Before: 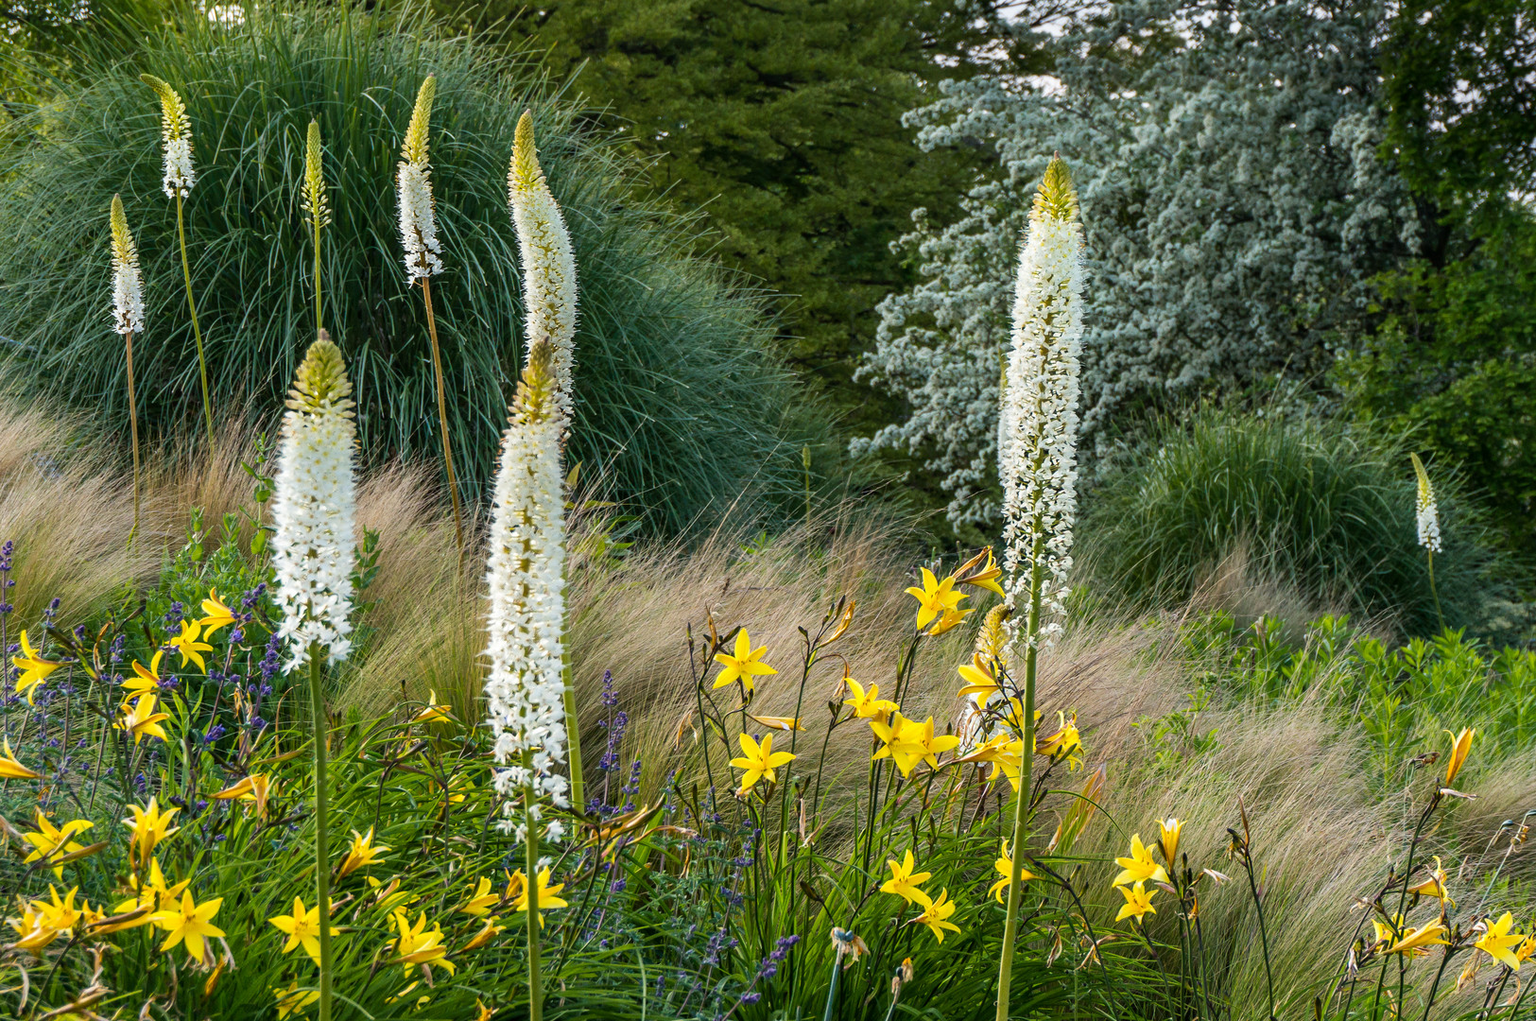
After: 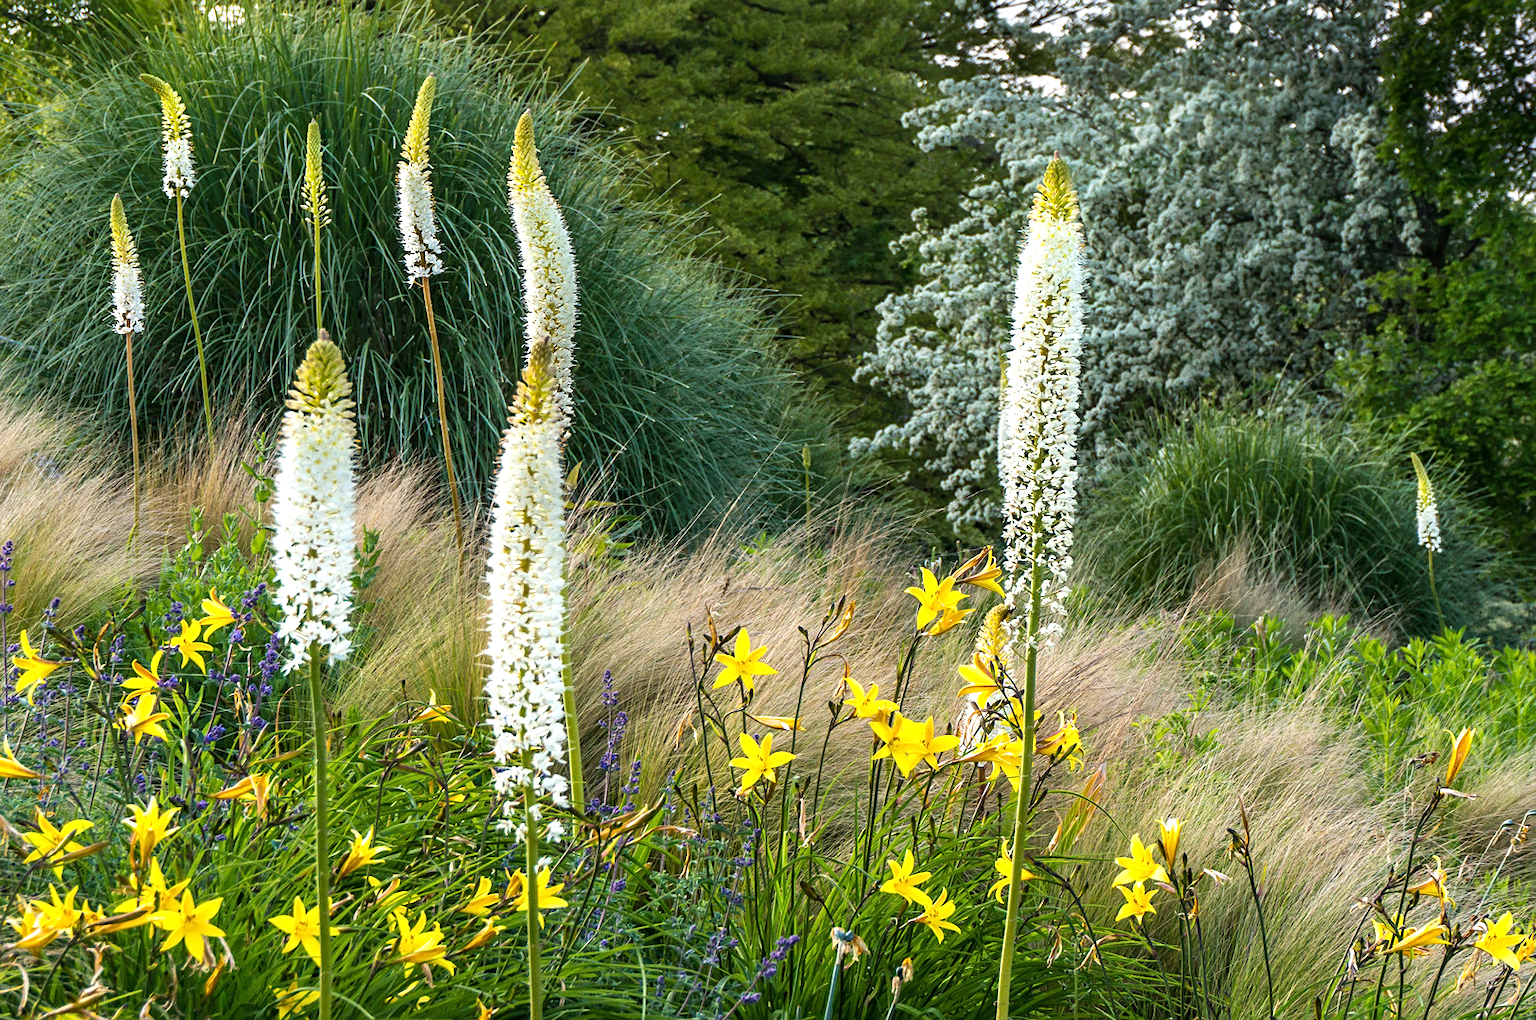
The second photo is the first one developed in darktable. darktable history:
sharpen: amount 0.2
exposure: black level correction 0, exposure 0.5 EV, compensate highlight preservation false
